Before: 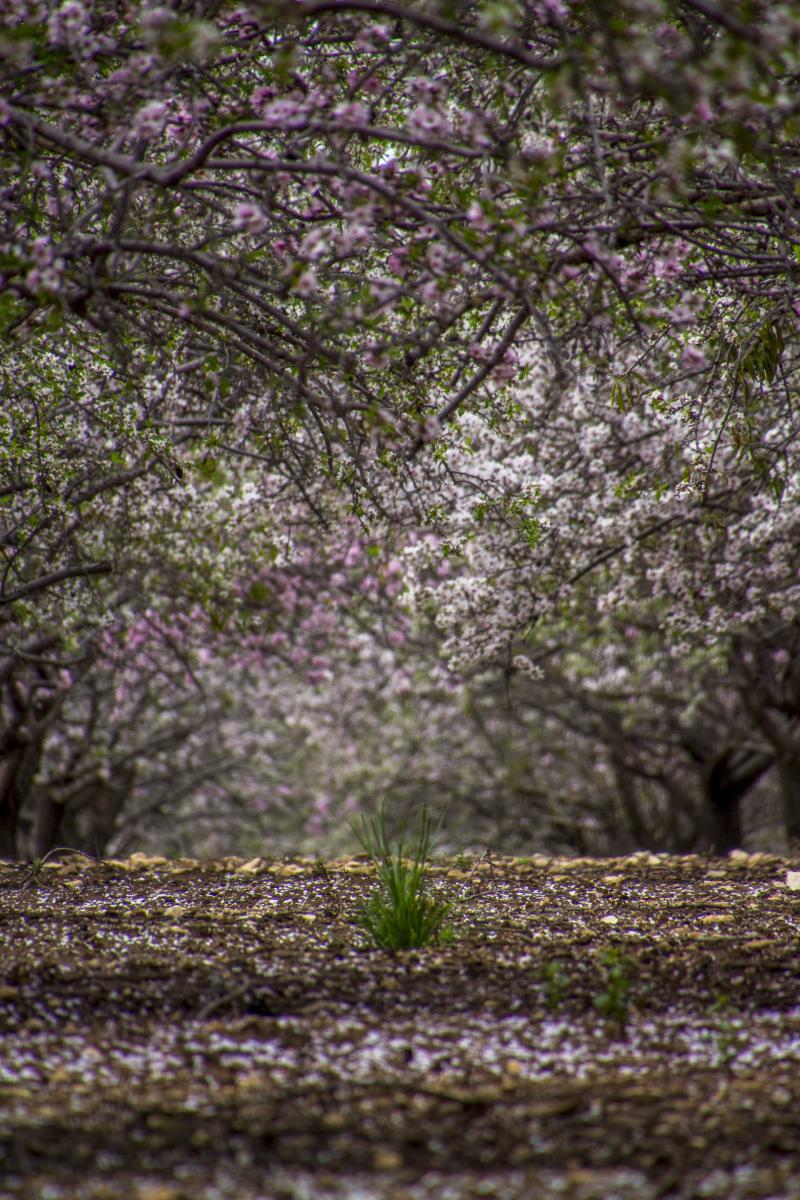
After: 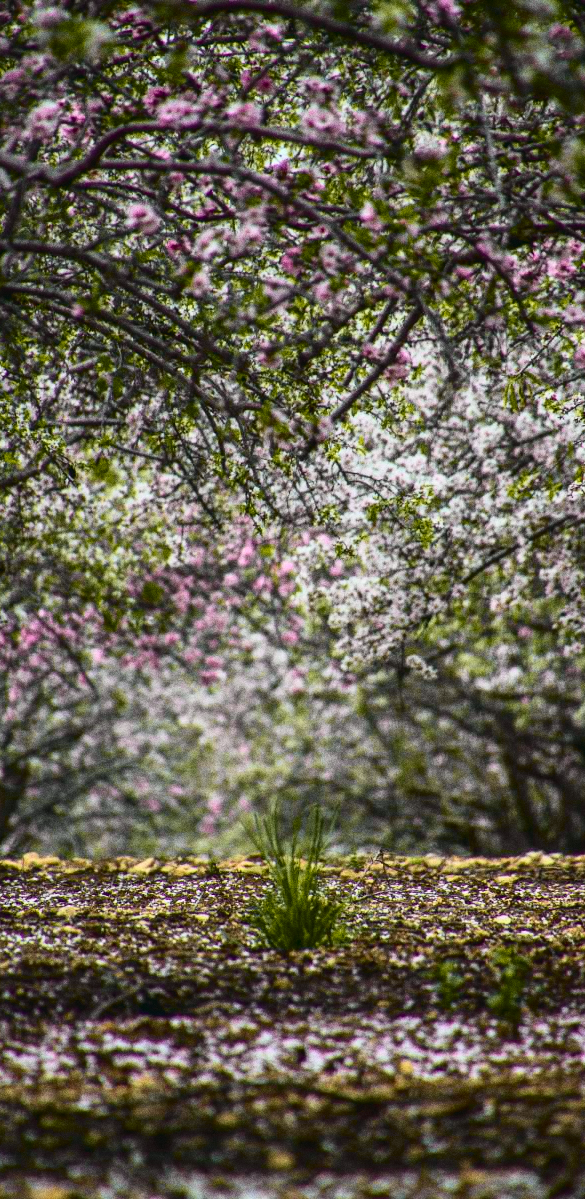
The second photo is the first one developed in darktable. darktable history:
tone curve: curves: ch0 [(0, 0.036) (0.037, 0.042) (0.184, 0.146) (0.438, 0.521) (0.54, 0.668) (0.698, 0.835) (0.856, 0.92) (1, 0.98)]; ch1 [(0, 0) (0.393, 0.415) (0.447, 0.448) (0.482, 0.459) (0.509, 0.496) (0.527, 0.525) (0.571, 0.602) (0.619, 0.671) (0.715, 0.729) (1, 1)]; ch2 [(0, 0) (0.369, 0.388) (0.449, 0.454) (0.499, 0.5) (0.521, 0.517) (0.53, 0.544) (0.561, 0.607) (0.674, 0.735) (1, 1)], color space Lab, independent channels, preserve colors none
grain: coarseness 9.61 ISO, strength 35.62%
exposure: compensate highlight preservation false
crop: left 13.443%, right 13.31%
